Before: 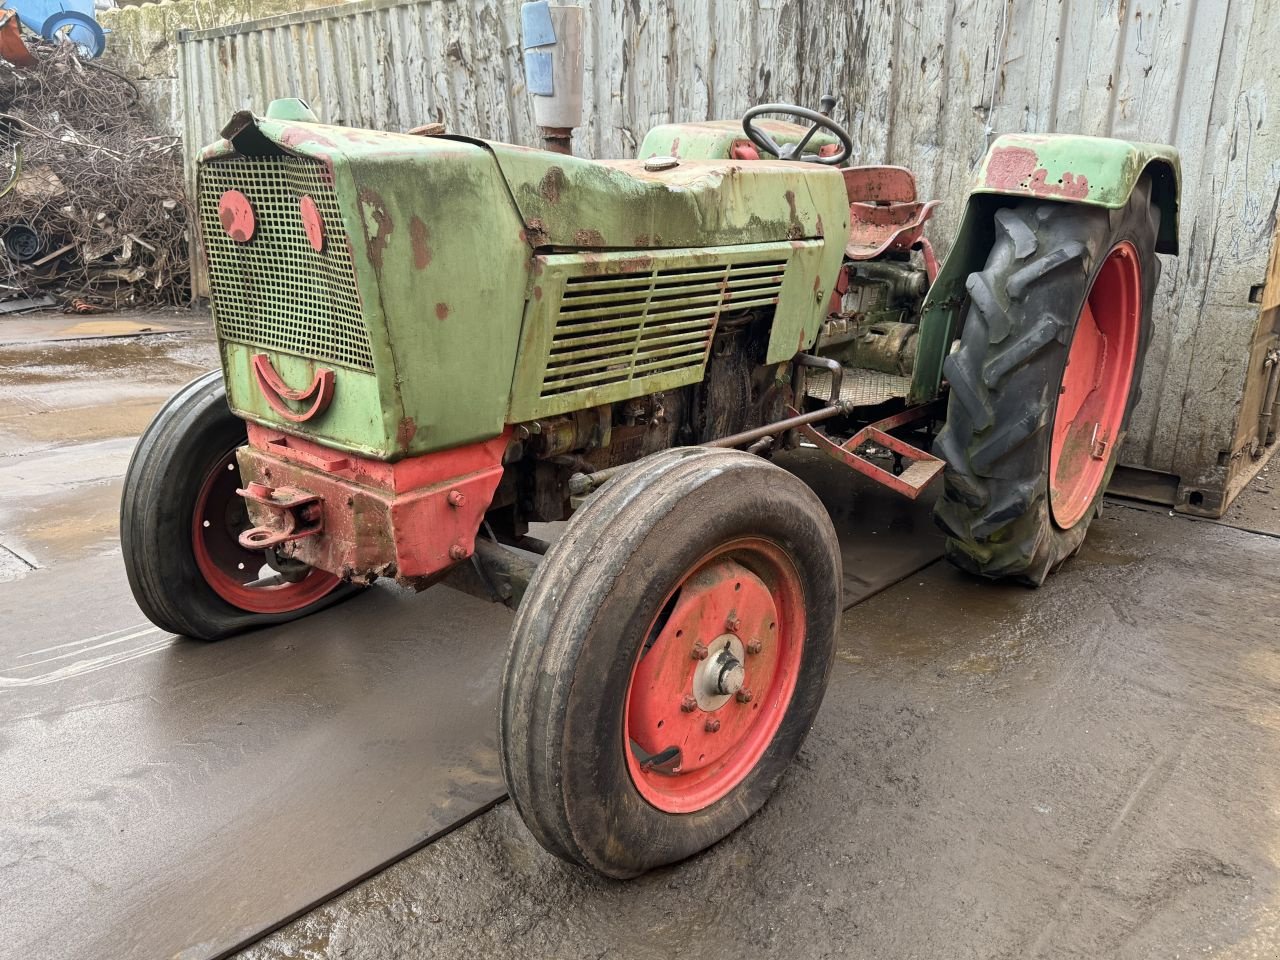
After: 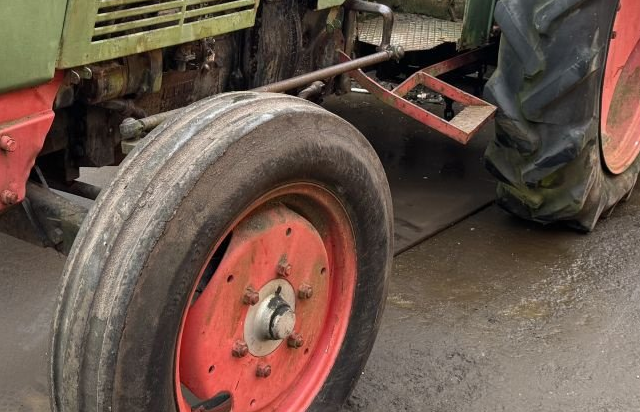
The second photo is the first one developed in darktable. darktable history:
crop: left 35.131%, top 37.014%, right 14.826%, bottom 20.03%
